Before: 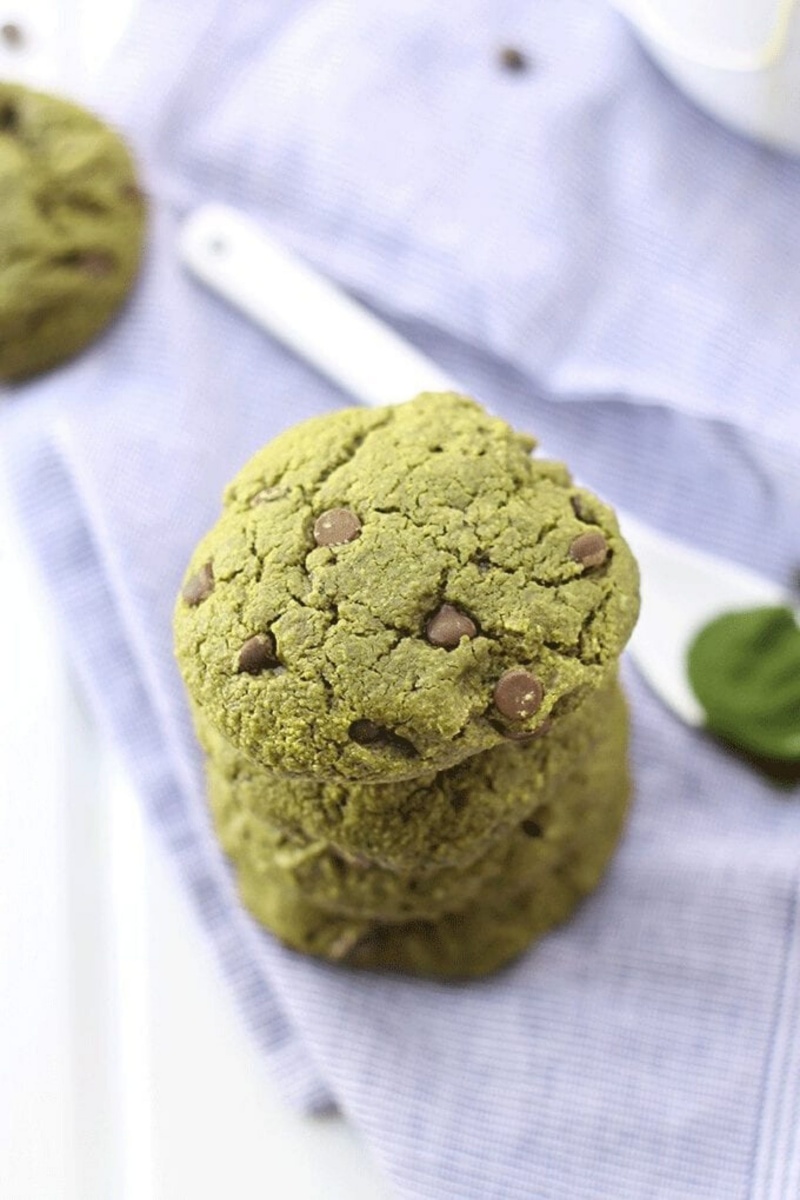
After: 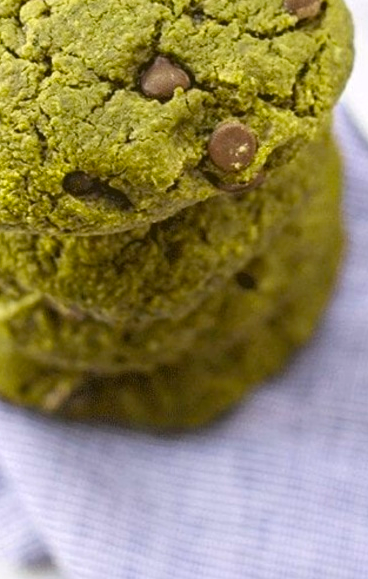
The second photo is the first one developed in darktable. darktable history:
exposure: compensate highlight preservation false
crop: left 35.827%, top 45.743%, right 18.108%, bottom 5.929%
color balance rgb: highlights gain › chroma 0.236%, highlights gain › hue 332.49°, perceptual saturation grading › global saturation 30.609%, global vibrance 9.458%
local contrast: highlights 101%, shadows 97%, detail 119%, midtone range 0.2
